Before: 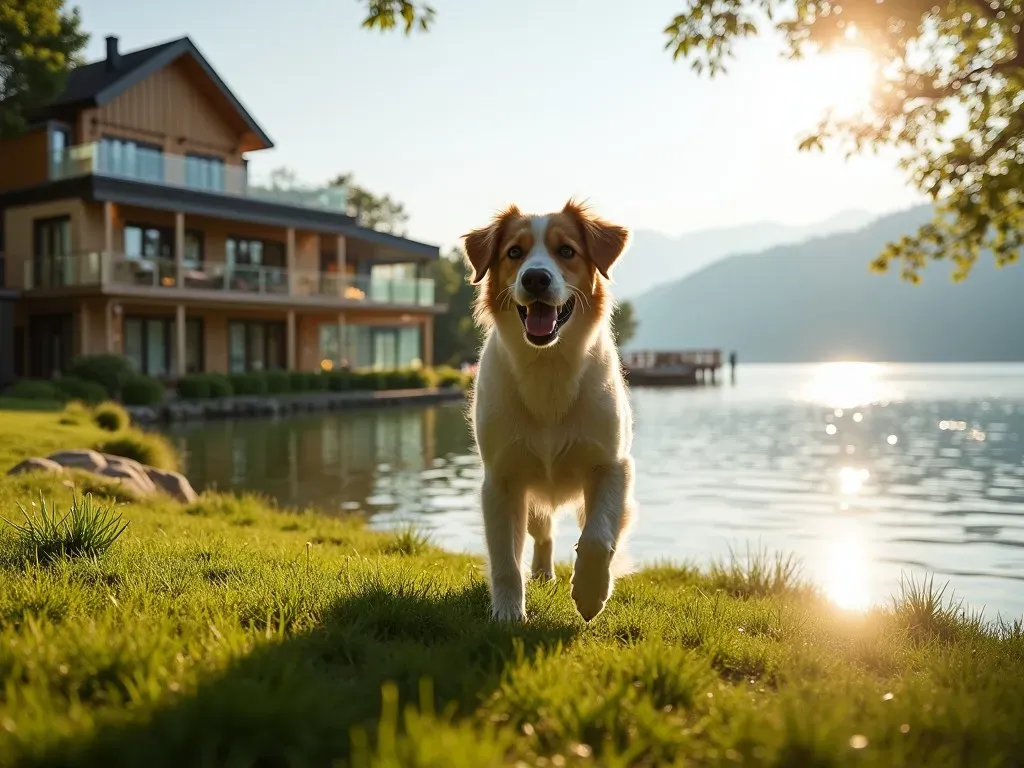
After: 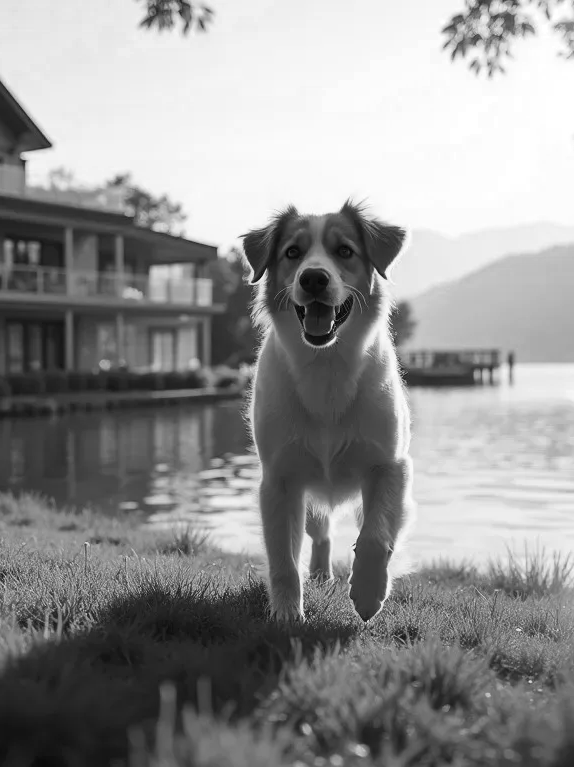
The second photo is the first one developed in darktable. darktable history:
color zones: curves: ch0 [(0, 0.613) (0.01, 0.613) (0.245, 0.448) (0.498, 0.529) (0.642, 0.665) (0.879, 0.777) (0.99, 0.613)]; ch1 [(0, 0) (0.143, 0) (0.286, 0) (0.429, 0) (0.571, 0) (0.714, 0) (0.857, 0)]
crop: left 21.758%, right 22.092%, bottom 0.002%
